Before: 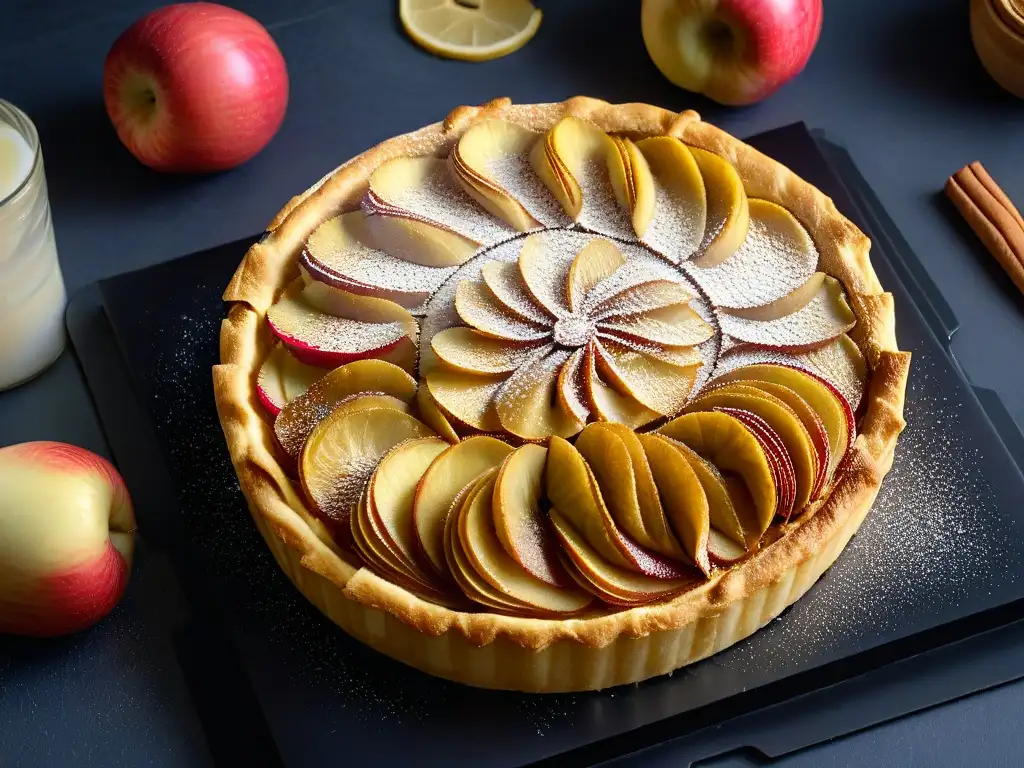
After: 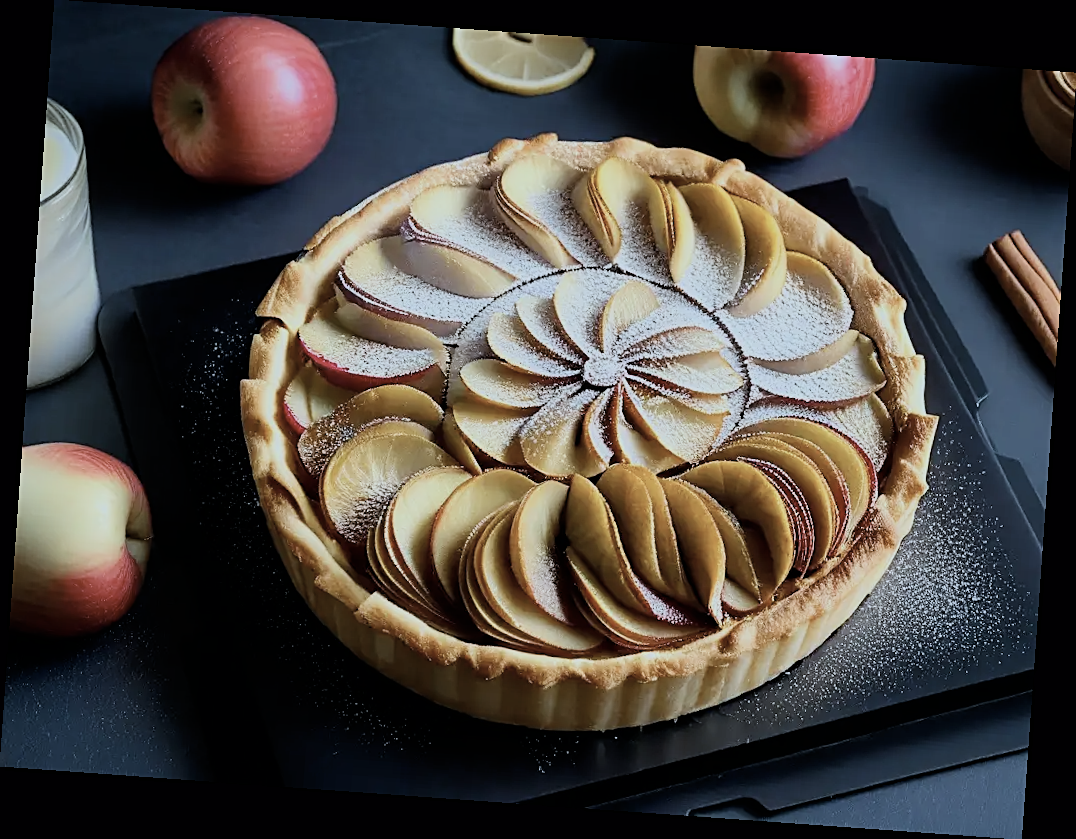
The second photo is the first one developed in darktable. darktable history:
sharpen: on, module defaults
rotate and perspective: rotation 4.1°, automatic cropping off
filmic rgb: black relative exposure -7.48 EV, white relative exposure 4.83 EV, hardness 3.4, color science v6 (2022)
contrast brightness saturation: contrast 0.1, saturation -0.36
color calibration: output R [1.063, -0.012, -0.003, 0], output G [0, 1.022, 0.021, 0], output B [-0.079, 0.047, 1, 0], illuminant custom, x 0.389, y 0.387, temperature 3838.64 K
